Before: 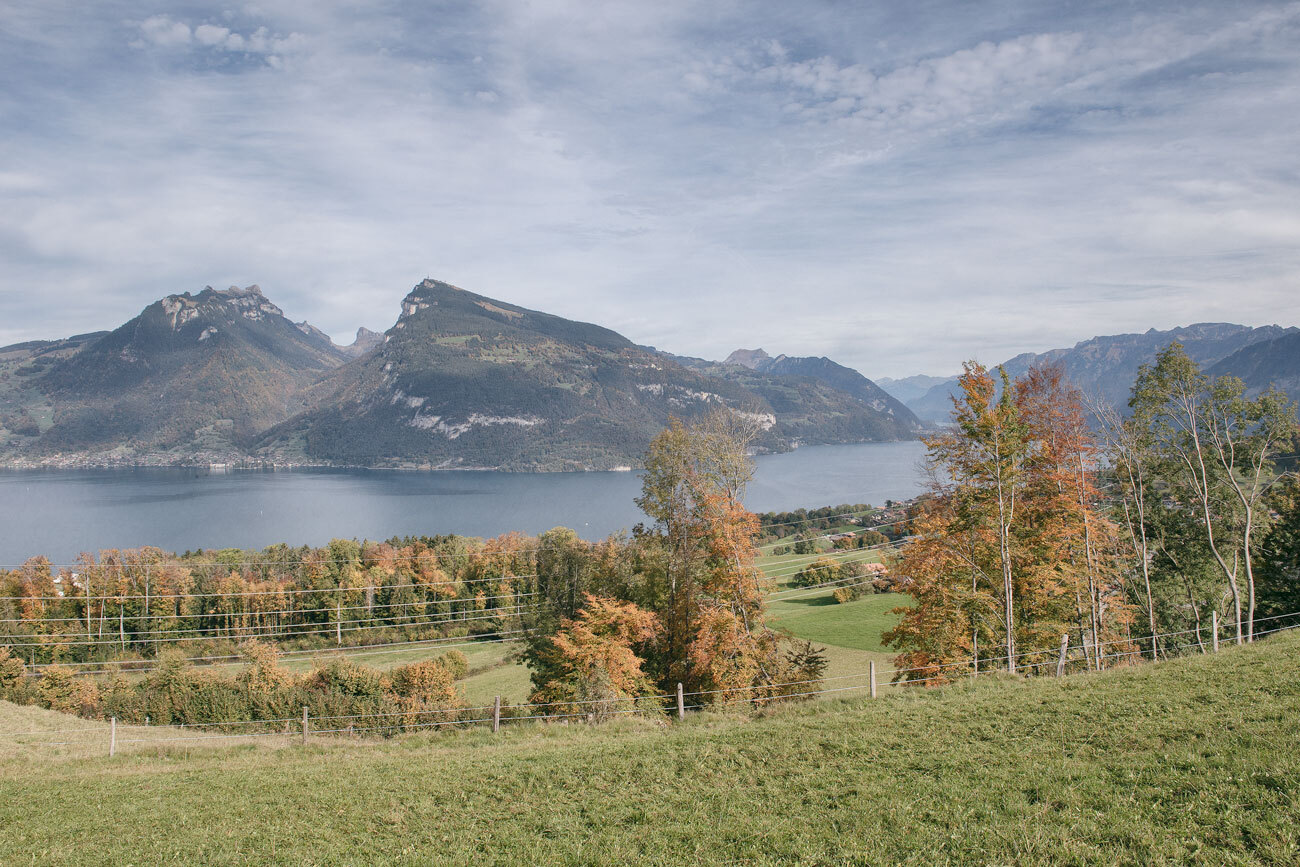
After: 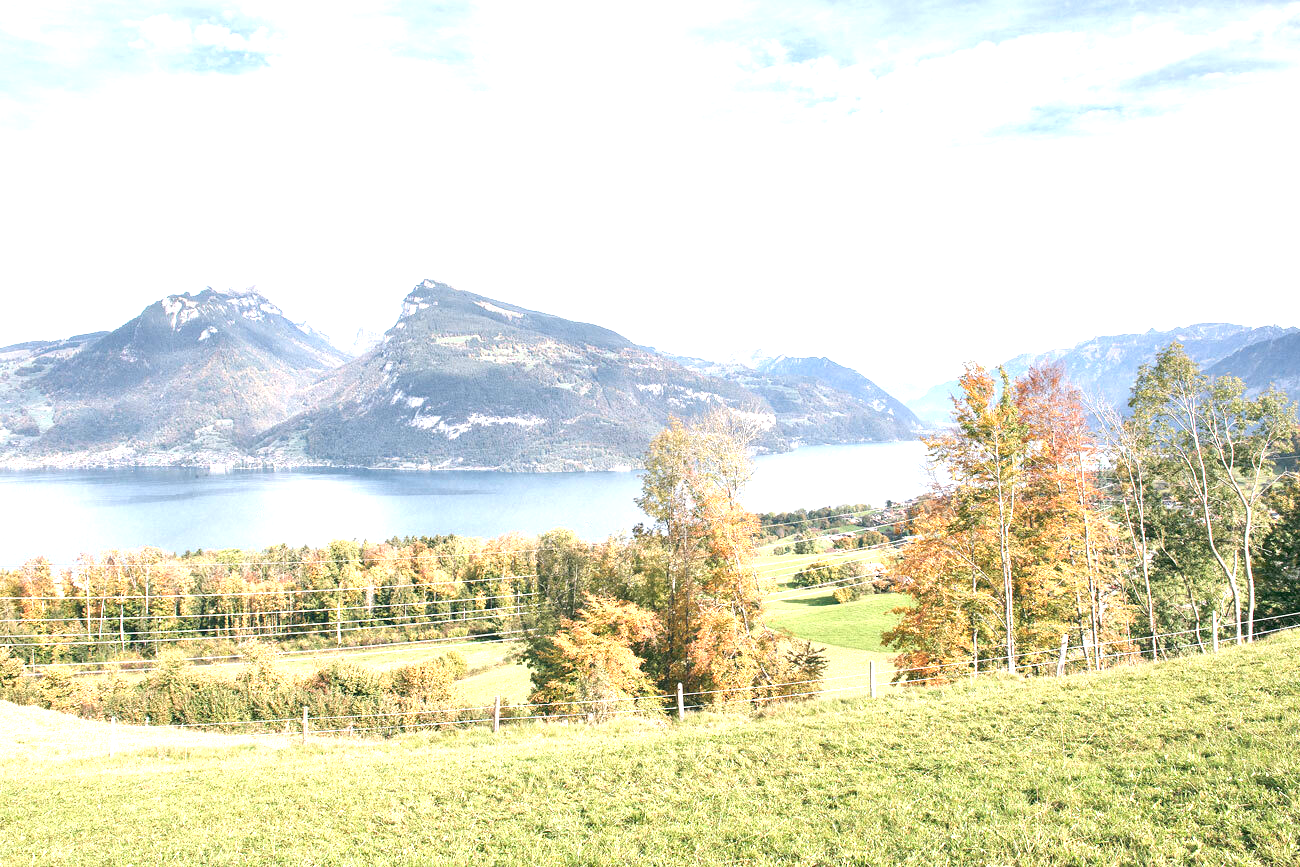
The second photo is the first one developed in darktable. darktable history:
exposure: black level correction 0, exposure 1.742 EV, compensate exposure bias true, compensate highlight preservation false
